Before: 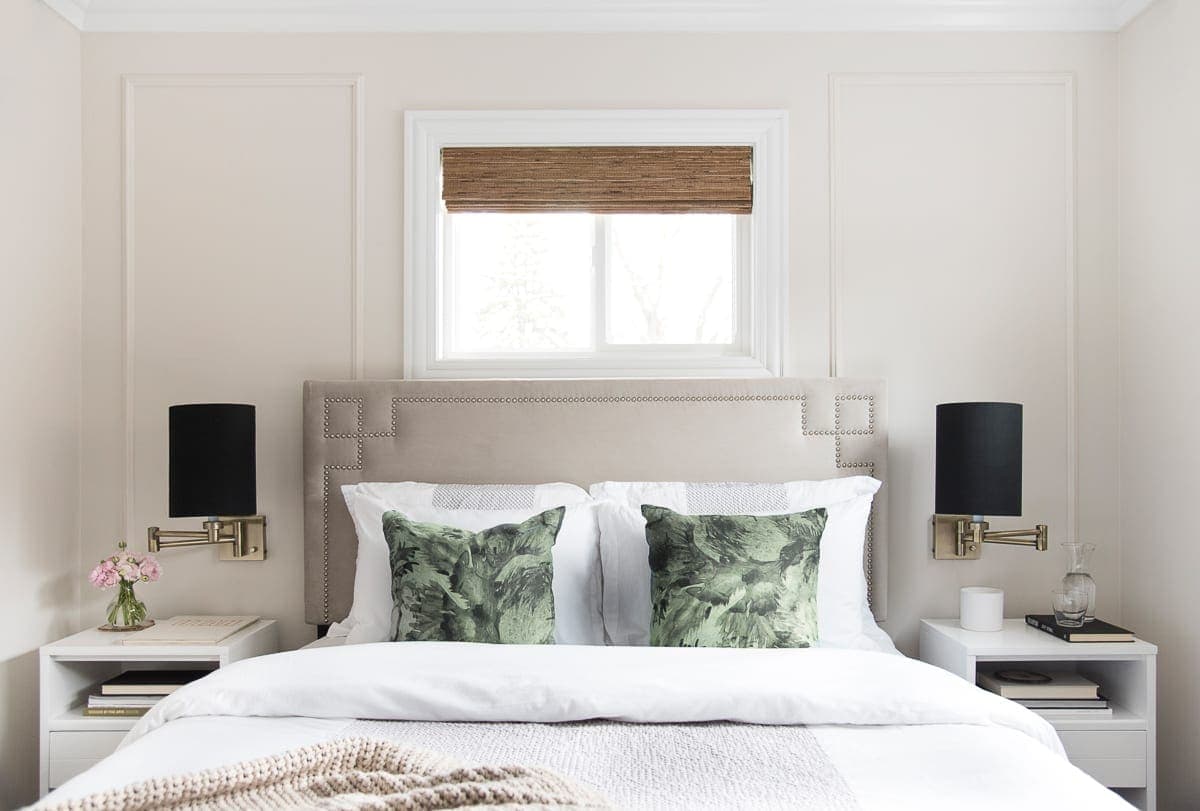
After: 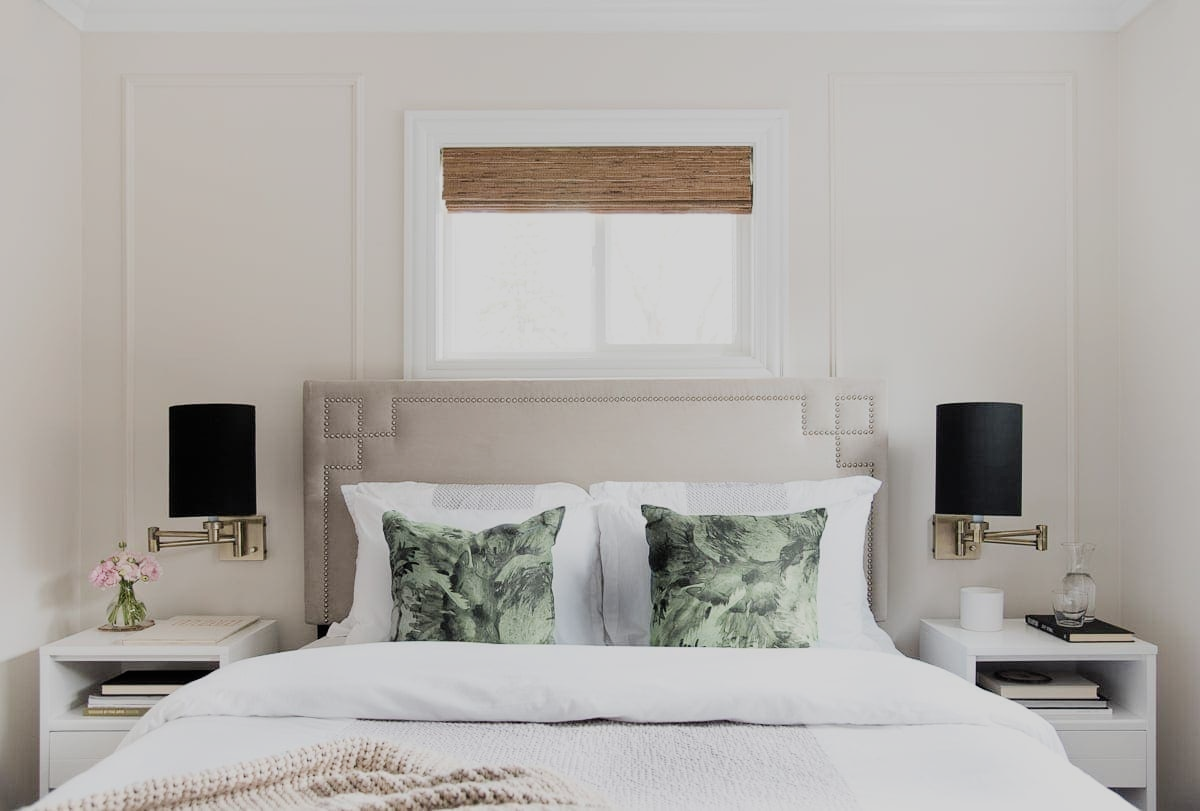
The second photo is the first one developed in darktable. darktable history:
bloom: size 15%, threshold 97%, strength 7%
filmic rgb: black relative exposure -7.65 EV, white relative exposure 4.56 EV, hardness 3.61
white balance: emerald 1
